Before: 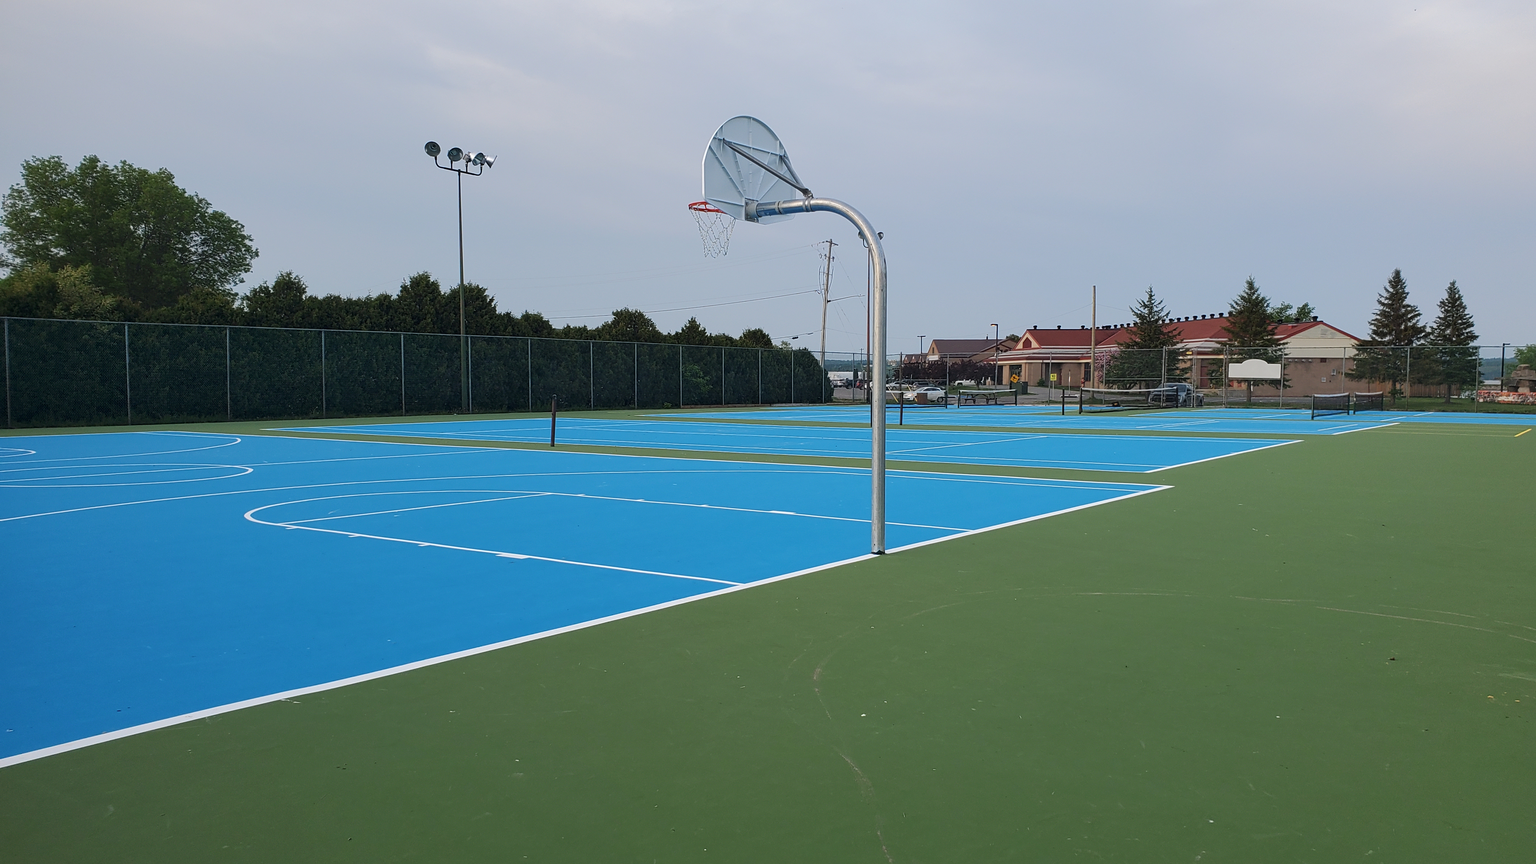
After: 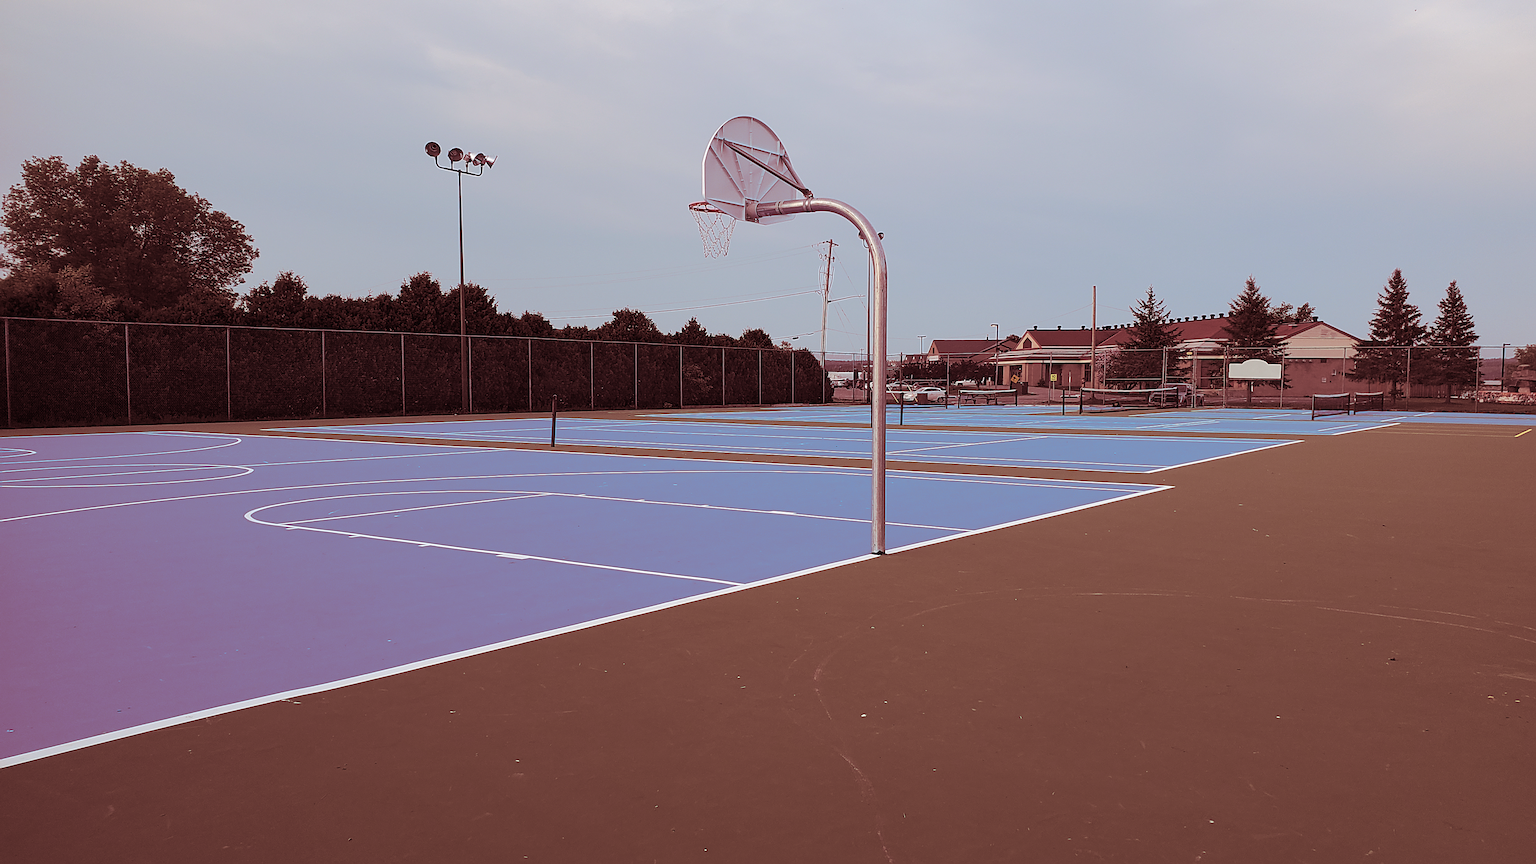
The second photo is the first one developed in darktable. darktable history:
split-toning: highlights › saturation 0, balance -61.83
exposure: black level correction 0.002, compensate highlight preservation false
color balance: lift [1, 0.998, 1.001, 1.002], gamma [1, 1.02, 1, 0.98], gain [1, 1.02, 1.003, 0.98]
sharpen: on, module defaults
